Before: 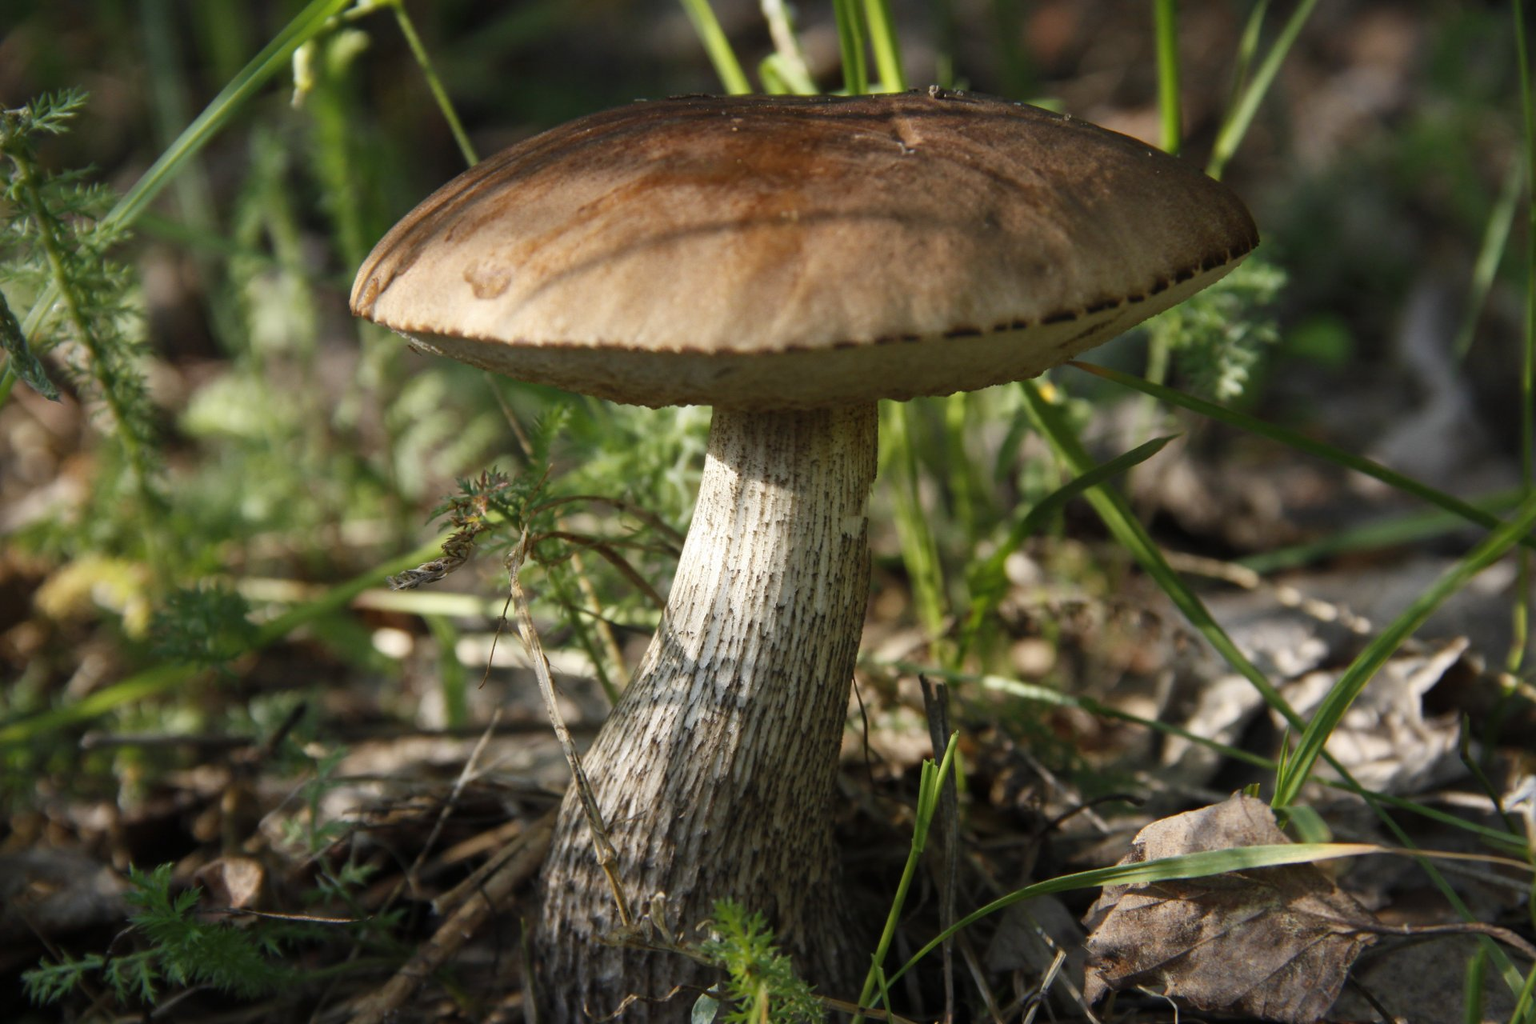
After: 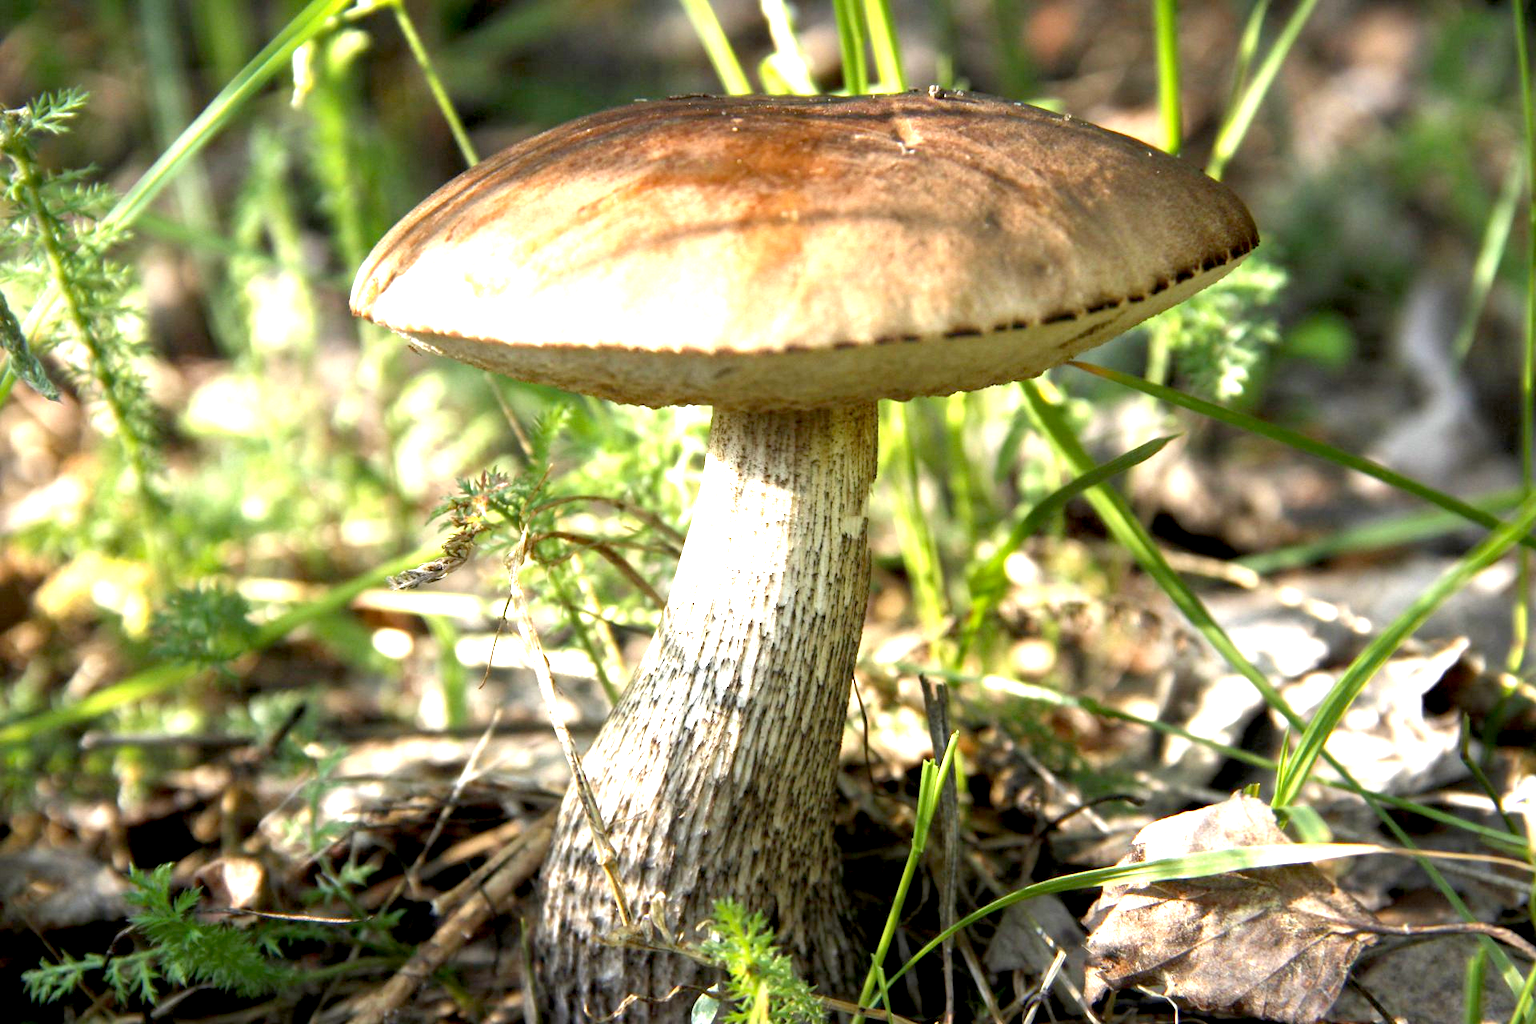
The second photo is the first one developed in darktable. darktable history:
exposure: black level correction 0.005, exposure 2.08 EV, compensate exposure bias true, compensate highlight preservation false
